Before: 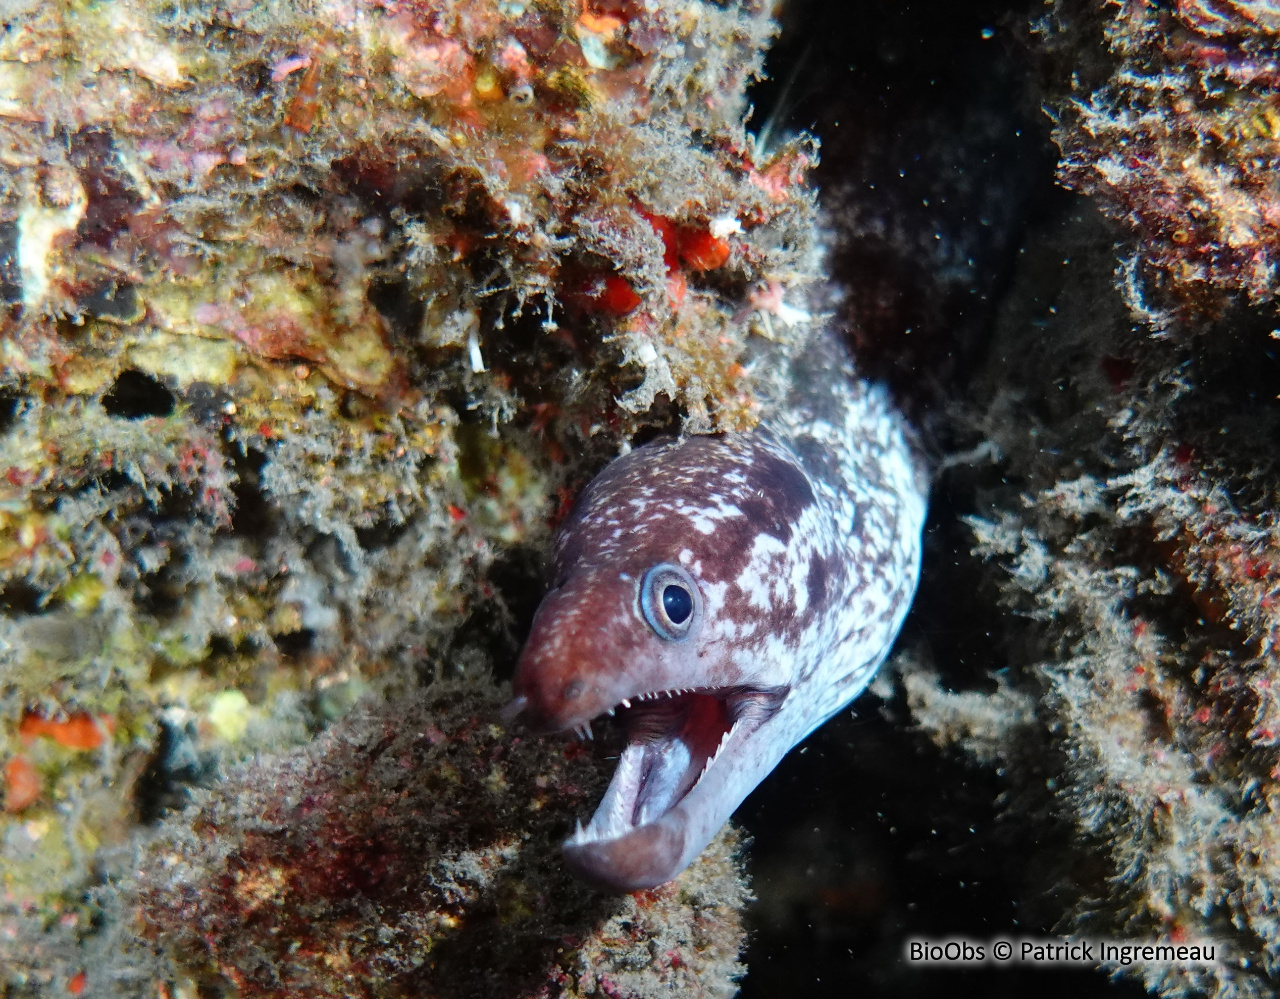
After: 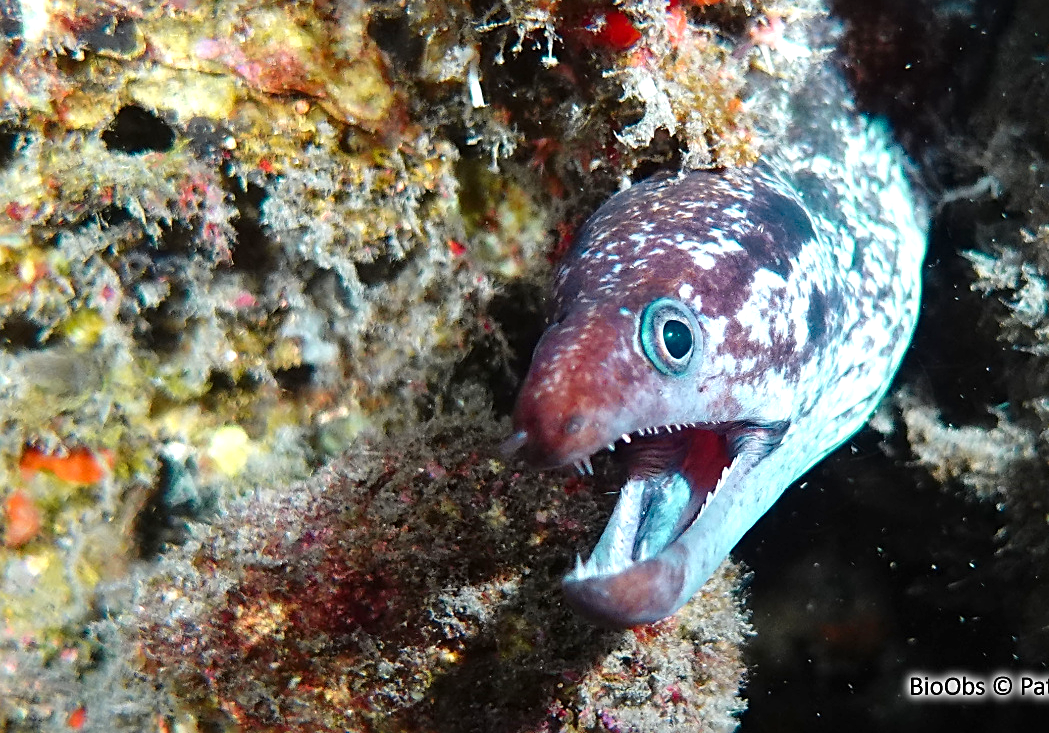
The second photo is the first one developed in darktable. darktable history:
color zones: curves: ch0 [(0.254, 0.492) (0.724, 0.62)]; ch1 [(0.25, 0.528) (0.719, 0.796)]; ch2 [(0, 0.472) (0.25, 0.5) (0.73, 0.184)]
crop: top 26.529%, right 17.973%
sharpen: on, module defaults
exposure: exposure 0.604 EV, compensate highlight preservation false
